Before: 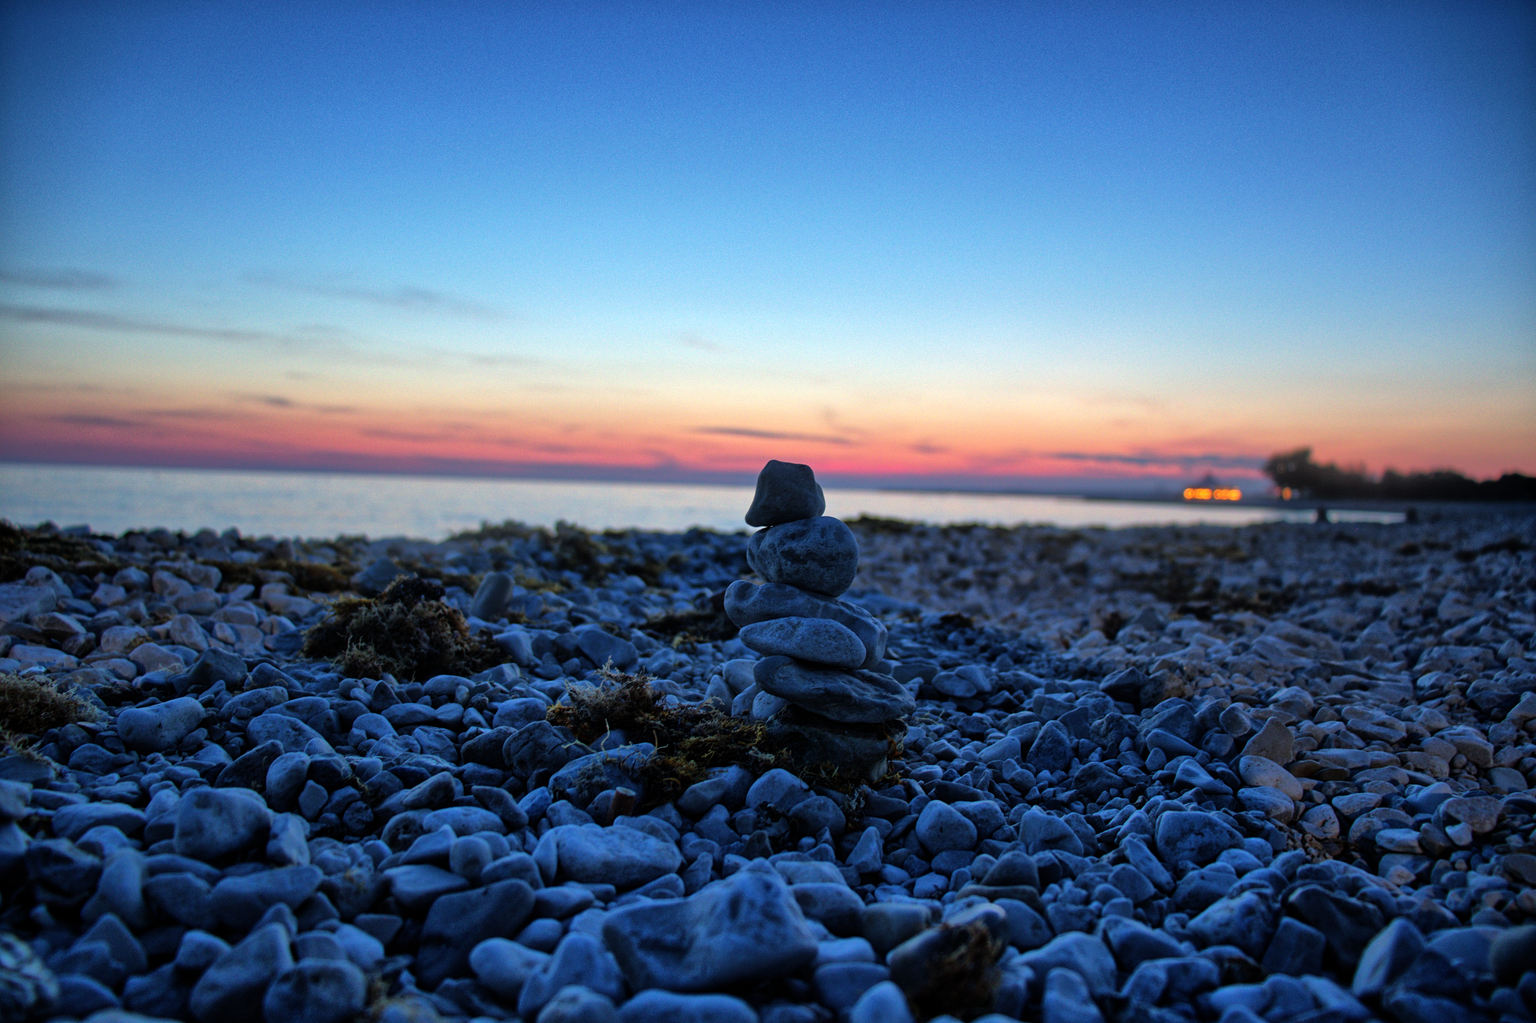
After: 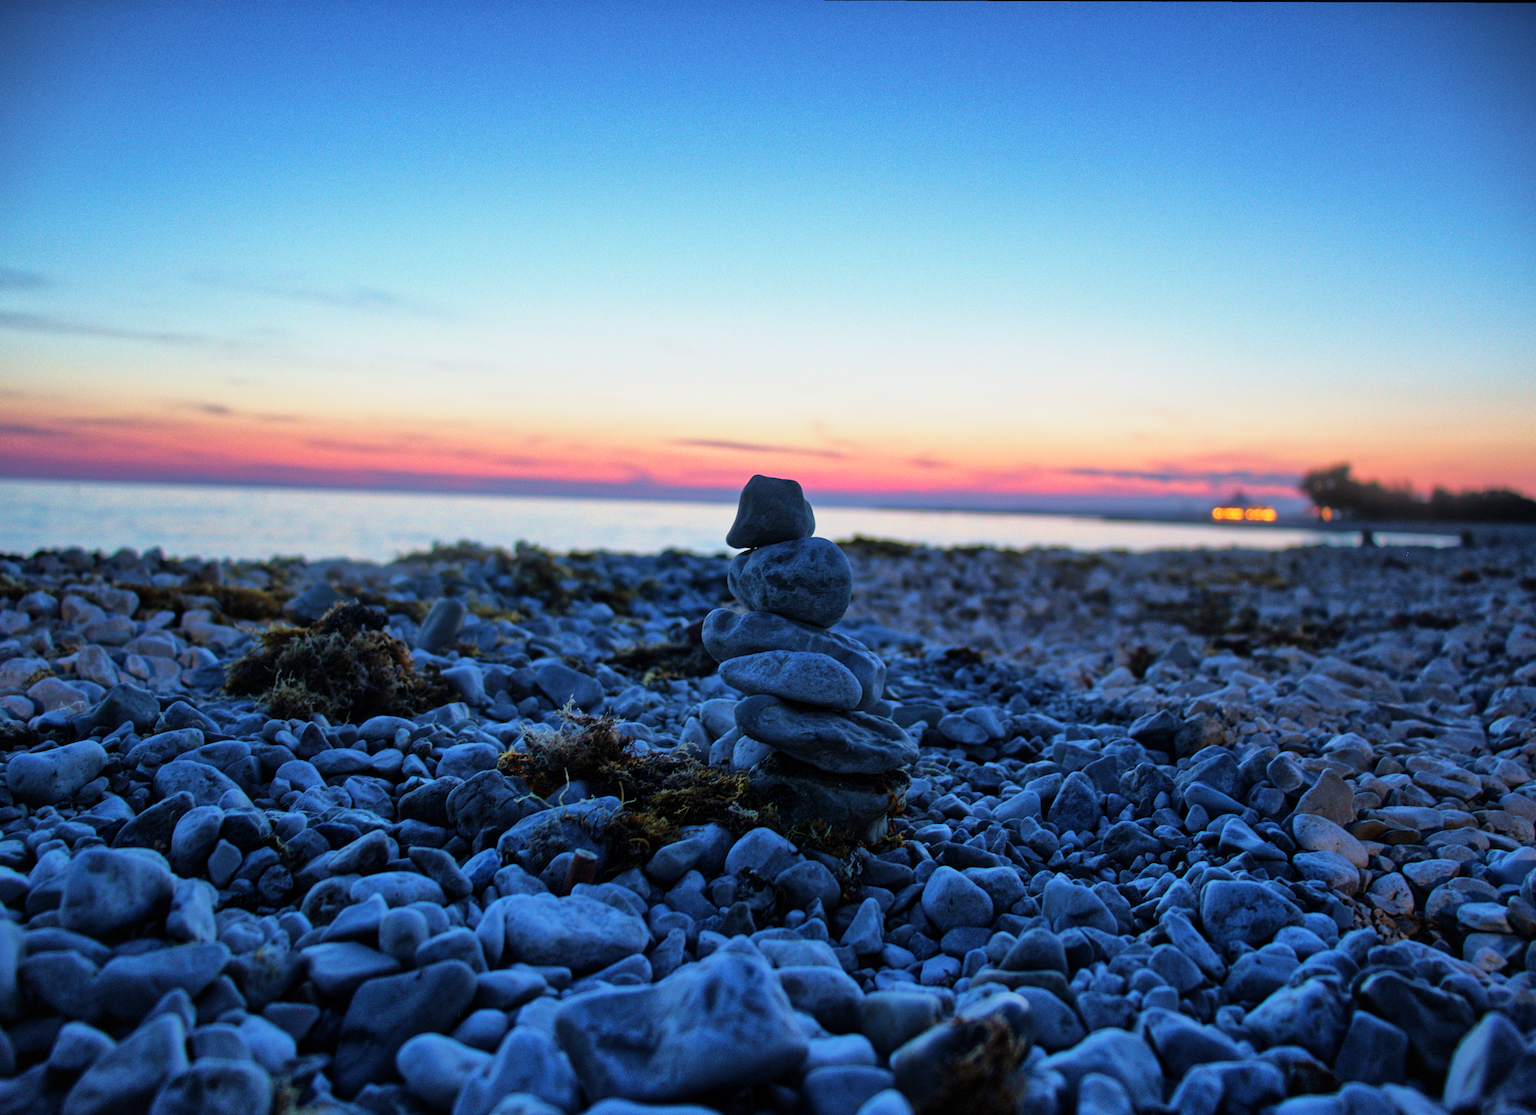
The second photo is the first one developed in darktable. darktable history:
exposure: compensate highlight preservation false
velvia: on, module defaults
crop and rotate: left 2.536%, right 1.107%, bottom 2.246%
vignetting: fall-off start 97.28%, fall-off radius 79%, brightness -0.462, saturation -0.3, width/height ratio 1.114, dithering 8-bit output, unbound false
base curve: curves: ch0 [(0, 0) (0.088, 0.125) (0.176, 0.251) (0.354, 0.501) (0.613, 0.749) (1, 0.877)], preserve colors none
rotate and perspective: rotation 0.215°, lens shift (vertical) -0.139, crop left 0.069, crop right 0.939, crop top 0.002, crop bottom 0.996
